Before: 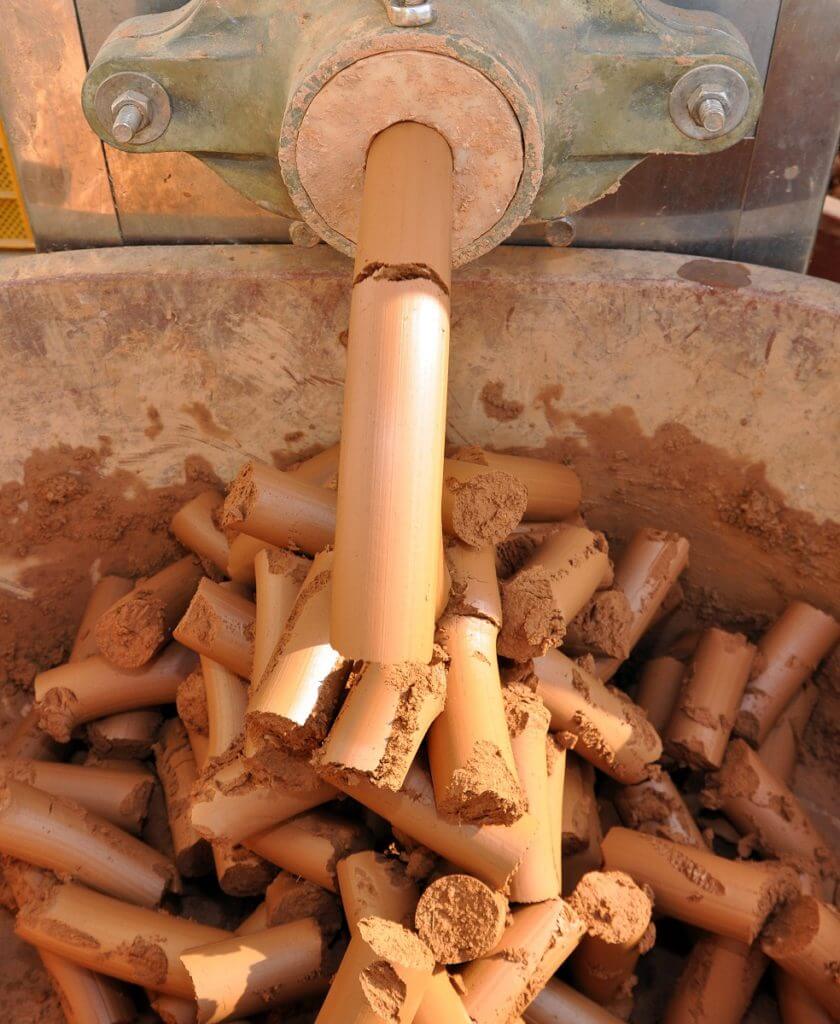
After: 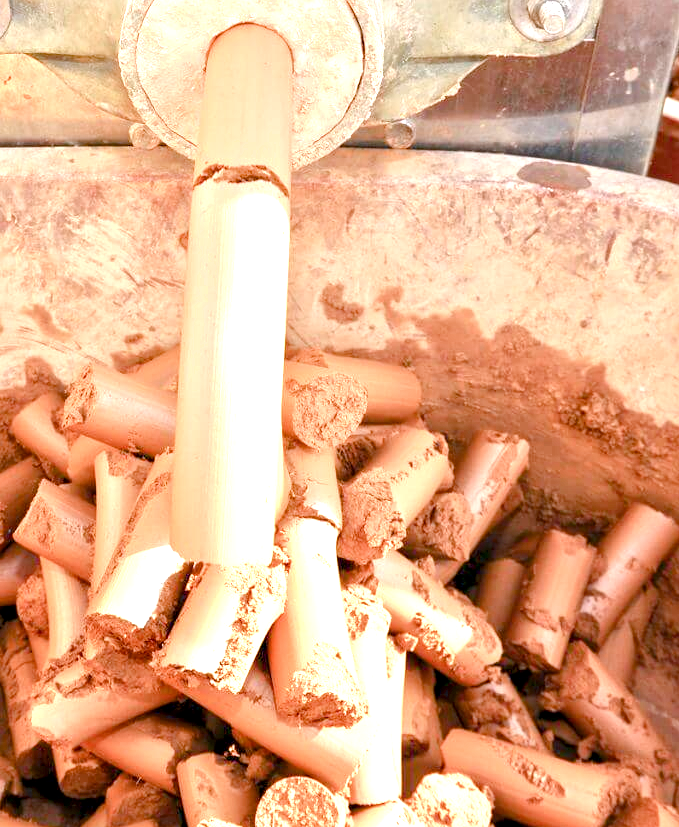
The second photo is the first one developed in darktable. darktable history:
contrast equalizer: octaves 7, y [[0.6 ×6], [0.55 ×6], [0 ×6], [0 ×6], [0 ×6]], mix 0.15
local contrast: mode bilateral grid, contrast 20, coarseness 20, detail 150%, midtone range 0.2
shadows and highlights: shadows -70, highlights 35, soften with gaussian
crop: left 19.159%, top 9.58%, bottom 9.58%
color balance rgb: shadows lift › chroma 1%, shadows lift › hue 113°, highlights gain › chroma 0.2%, highlights gain › hue 333°, perceptual saturation grading › global saturation 20%, perceptual saturation grading › highlights -50%, perceptual saturation grading › shadows 25%, contrast -10%
white balance: red 1, blue 1
exposure: black level correction 0.001, exposure 1.719 EV, compensate exposure bias true, compensate highlight preservation false
